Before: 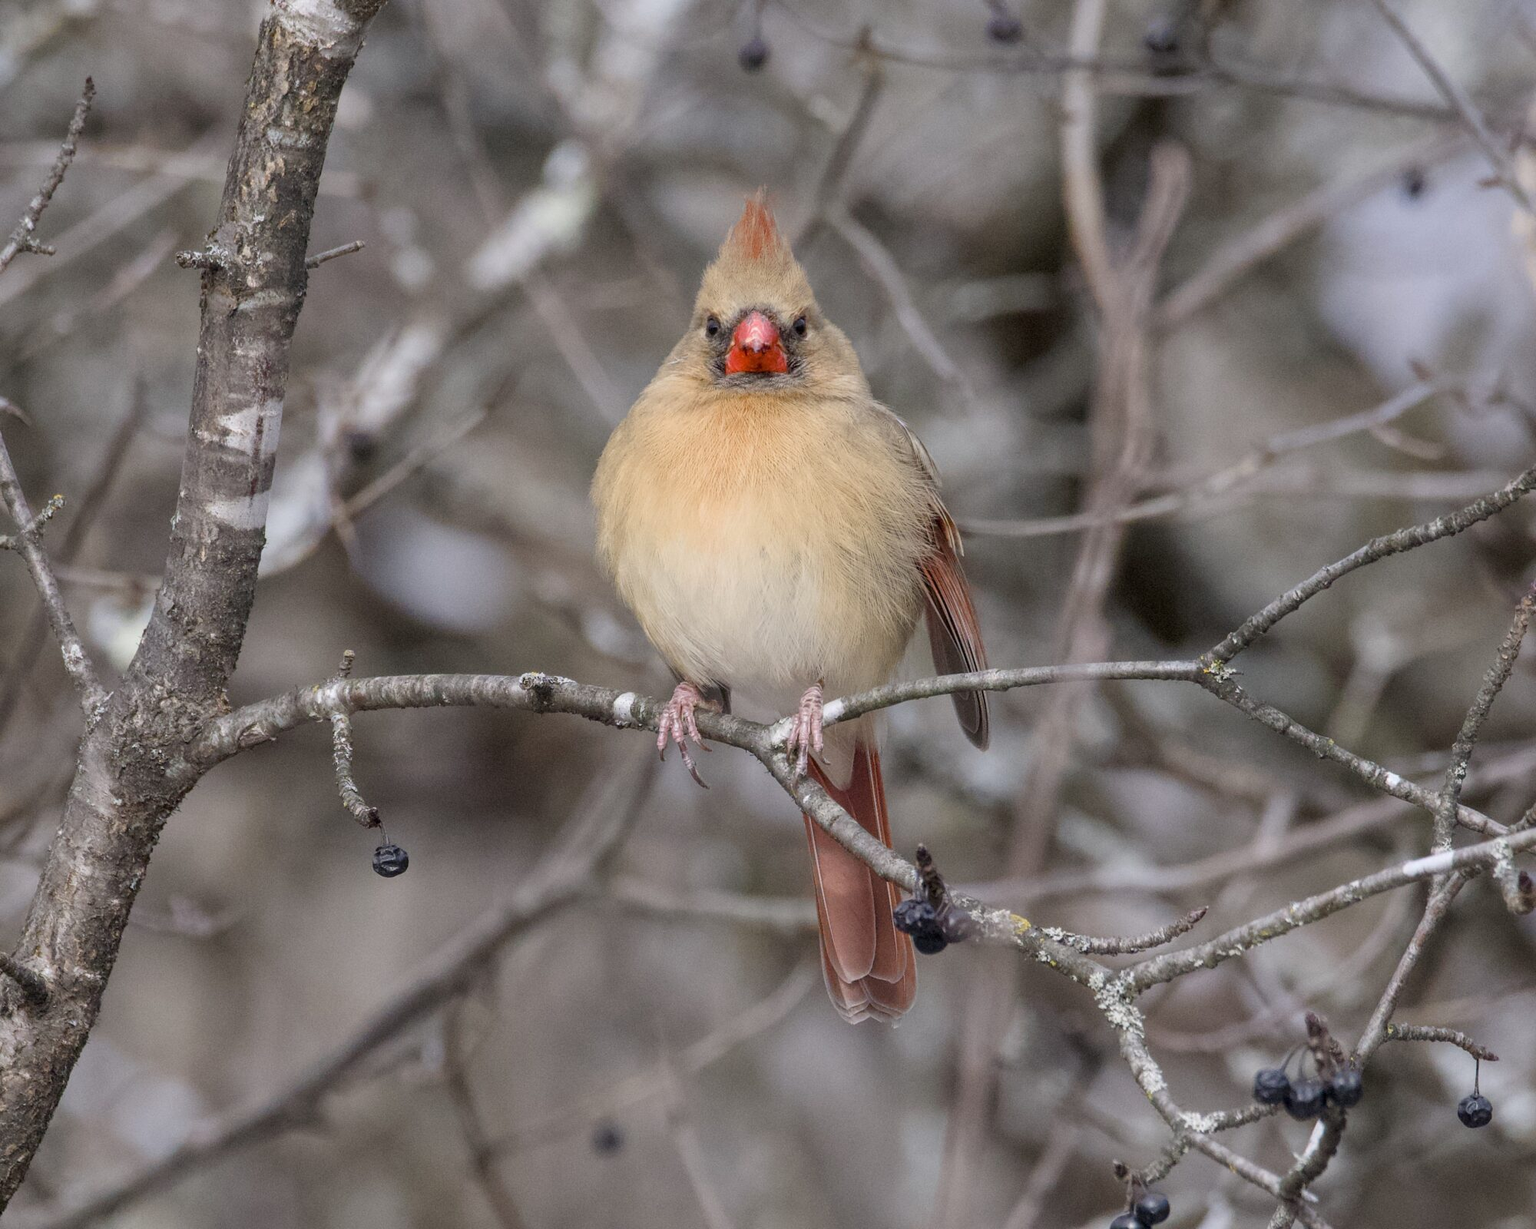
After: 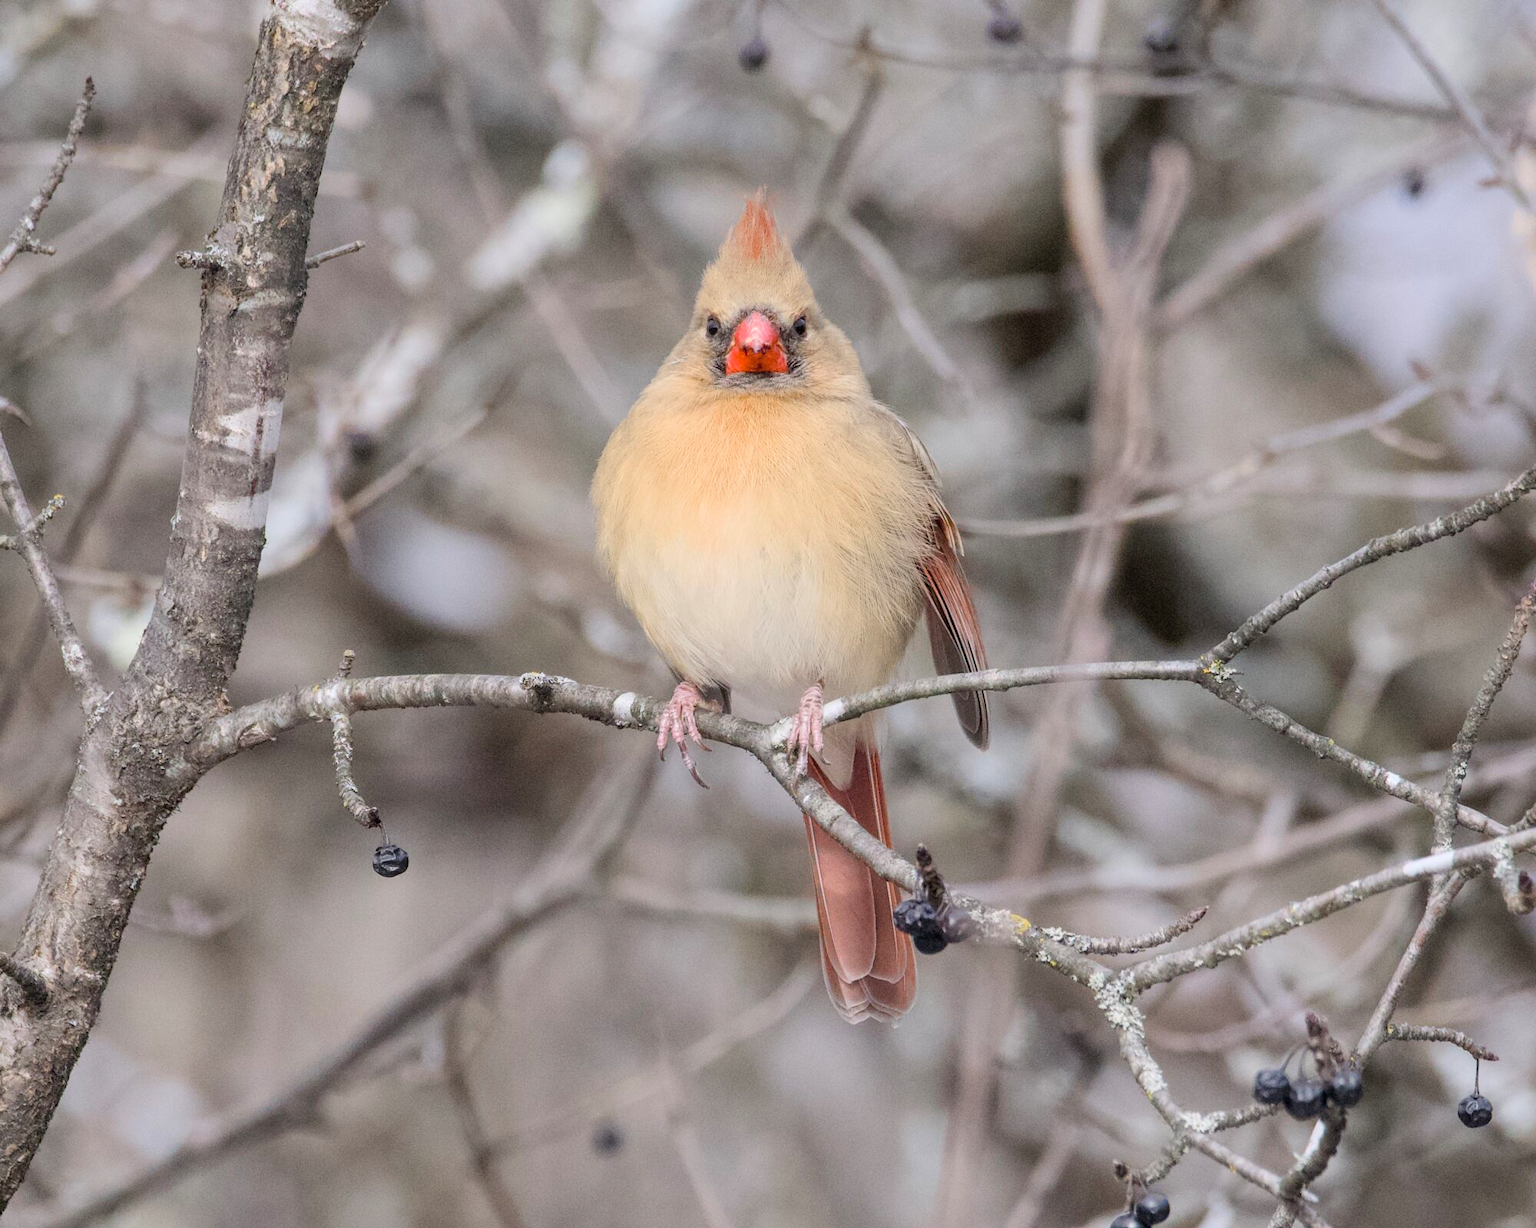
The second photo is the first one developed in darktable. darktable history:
tone curve: curves: ch0 [(0, 0) (0.526, 0.642) (1, 1)], color space Lab, independent channels, preserve colors none
